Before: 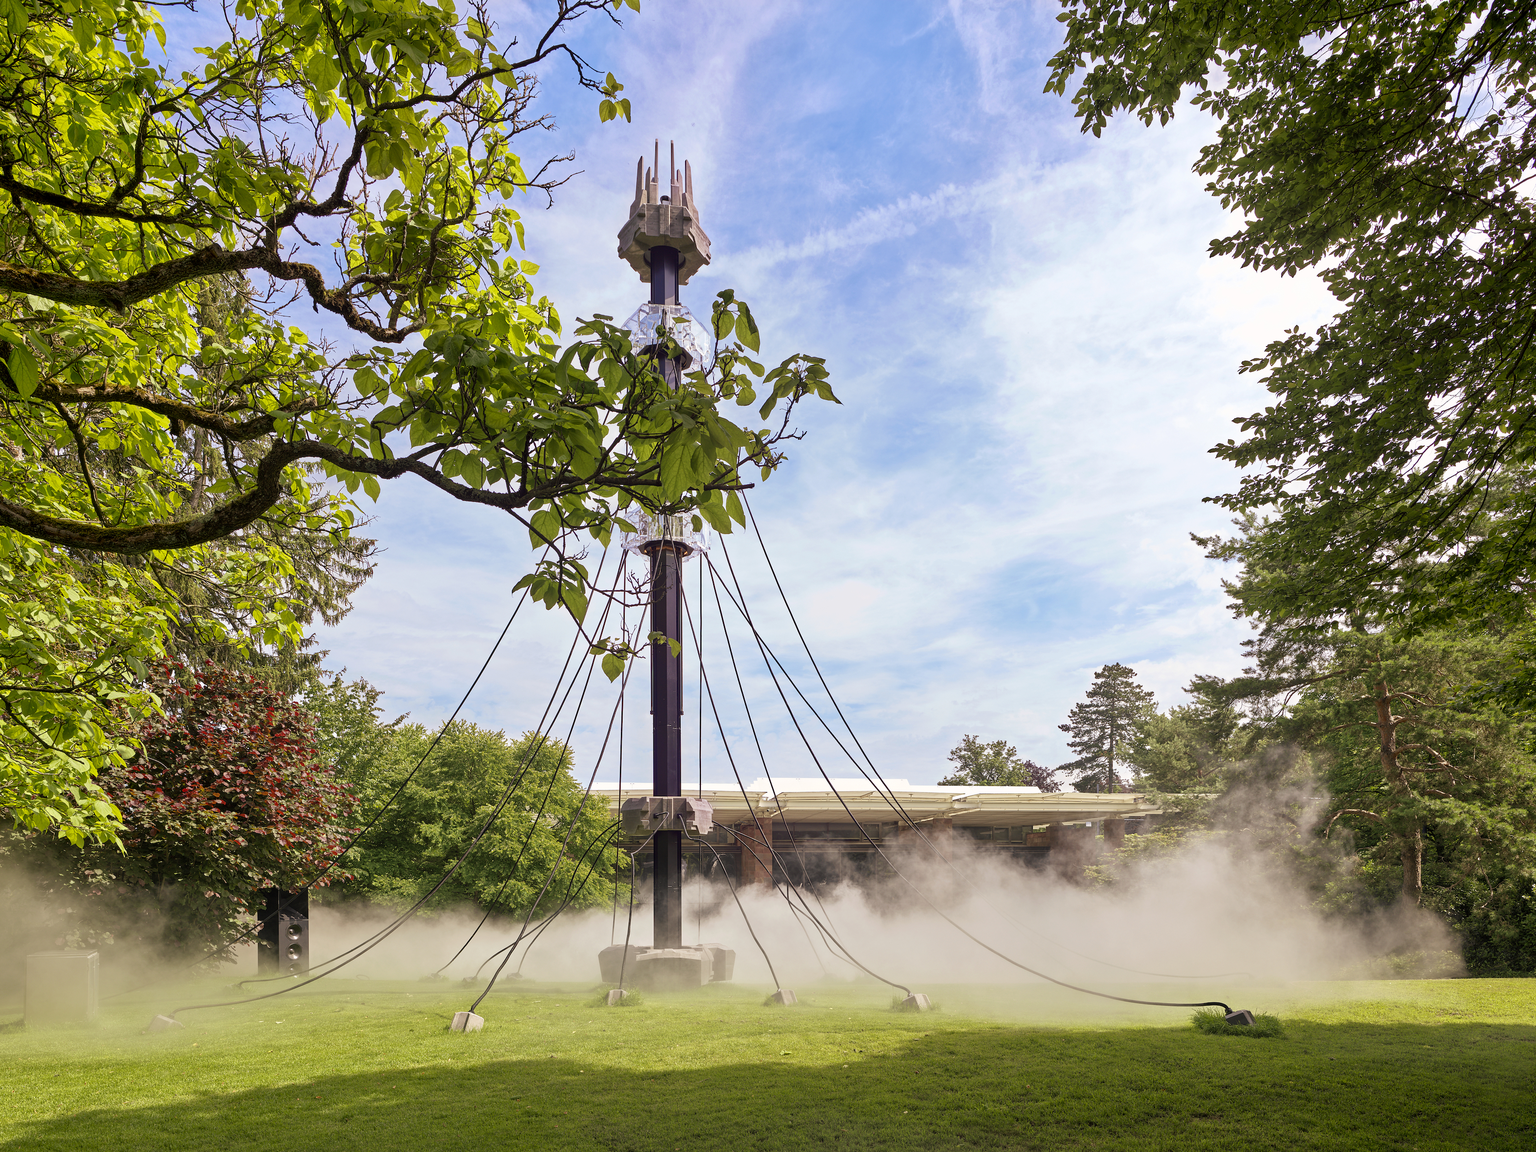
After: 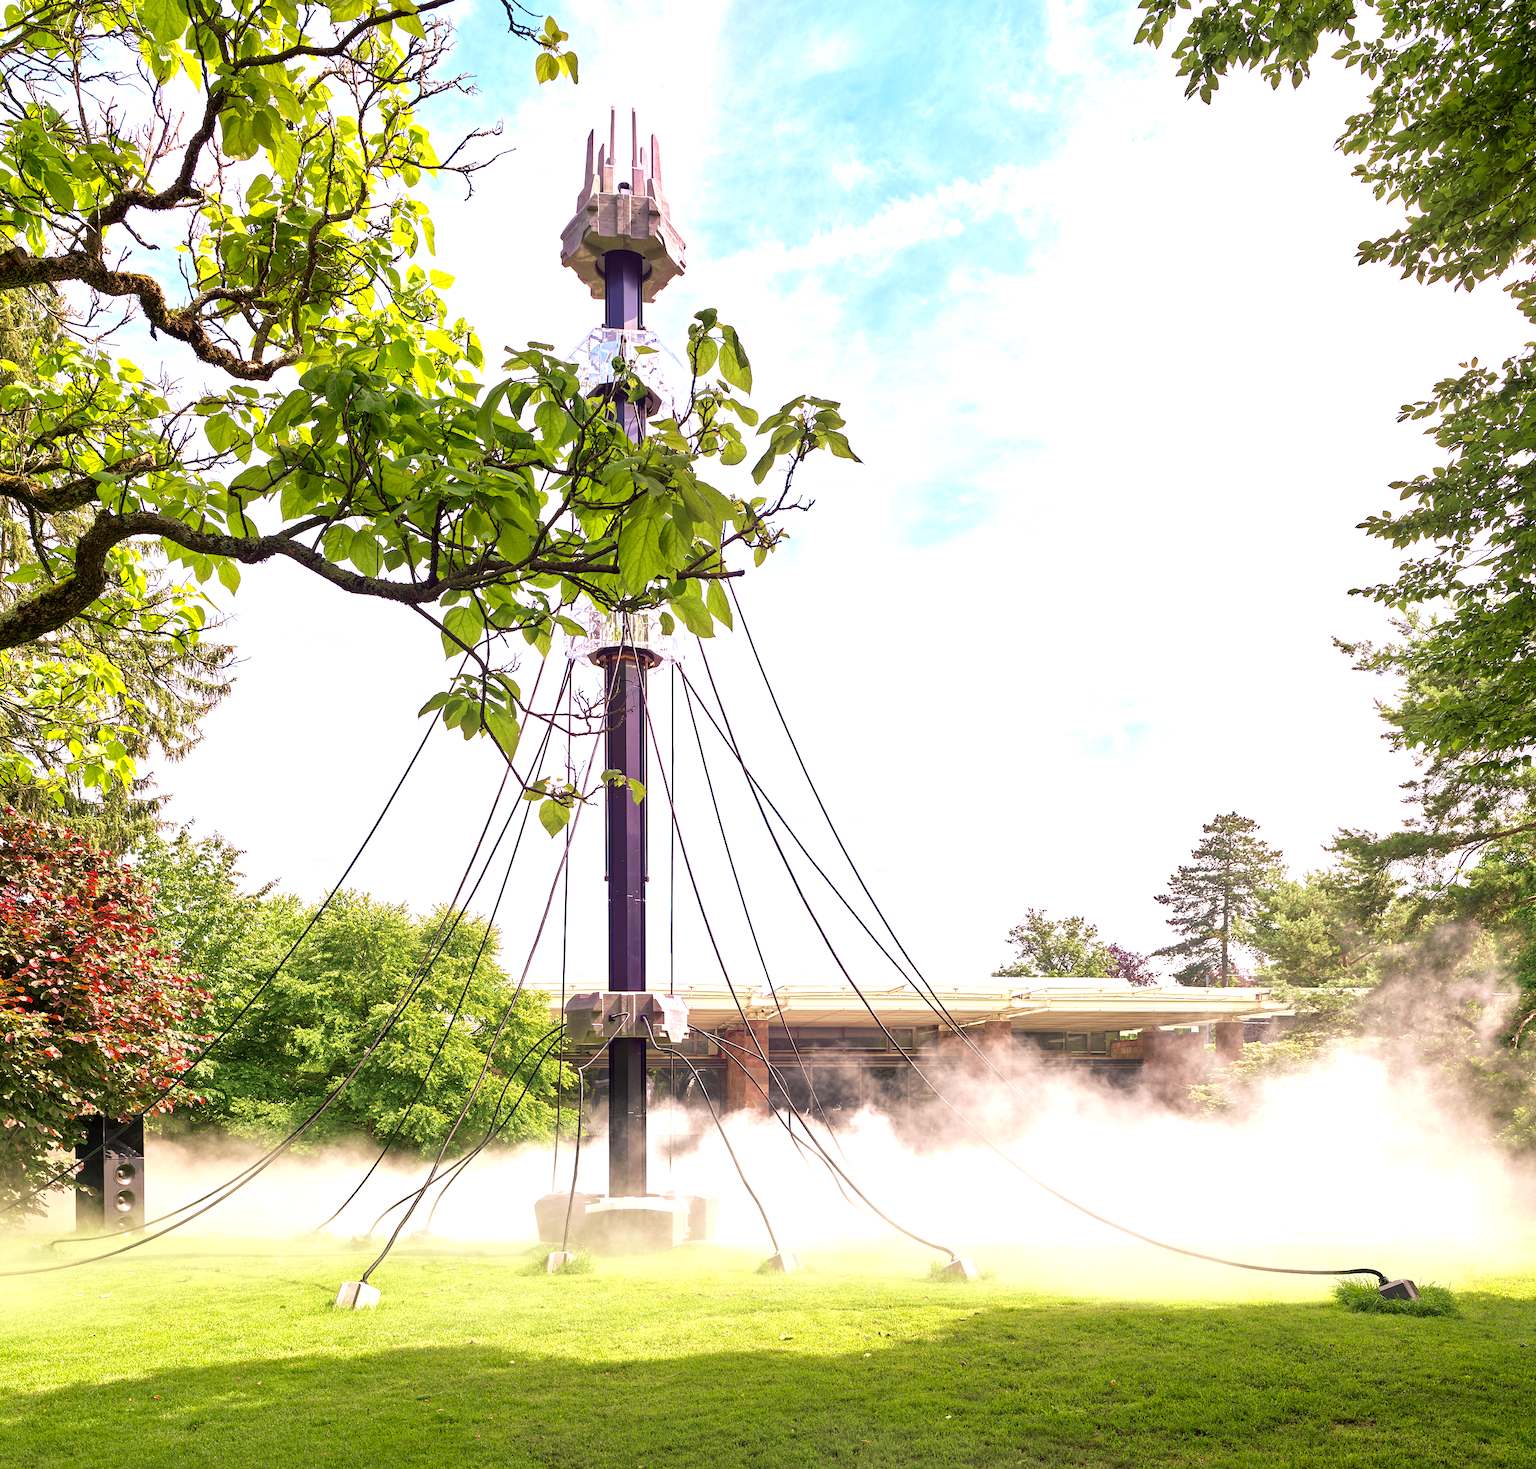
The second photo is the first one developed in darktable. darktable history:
velvia: on, module defaults
exposure: black level correction 0, exposure 1.1 EV, compensate highlight preservation false
white balance: red 0.983, blue 1.036
crop and rotate: left 13.15%, top 5.251%, right 12.609%
